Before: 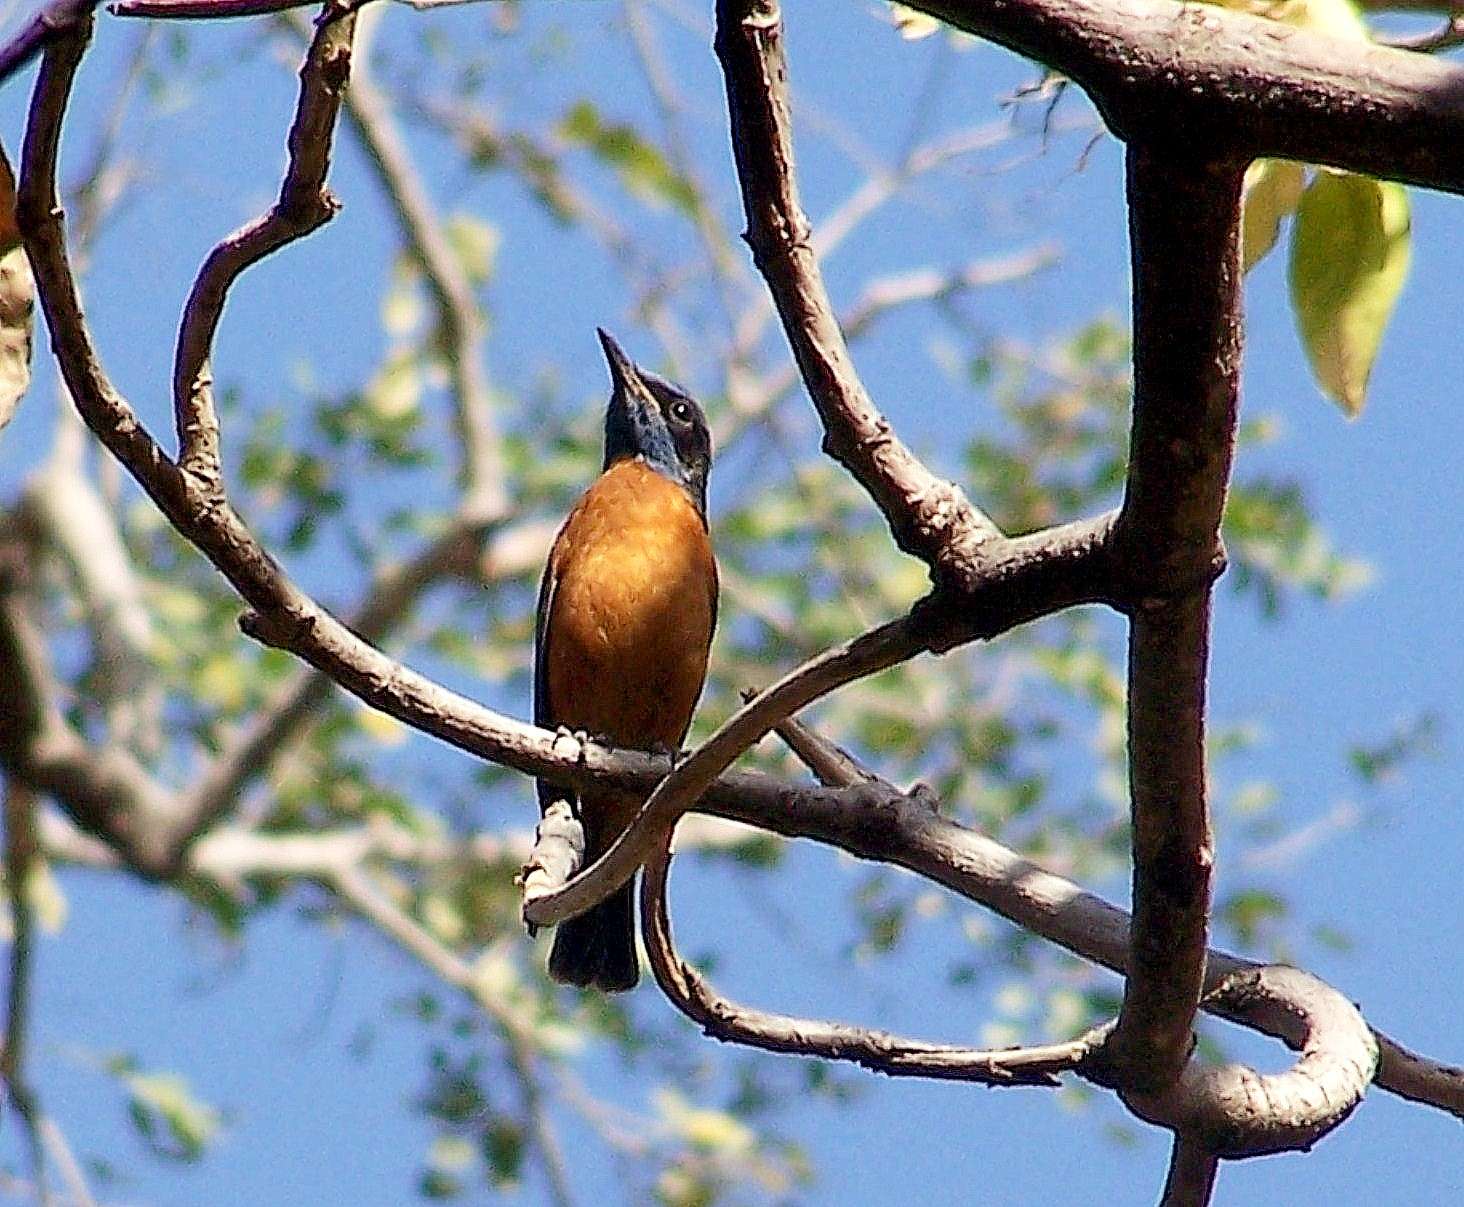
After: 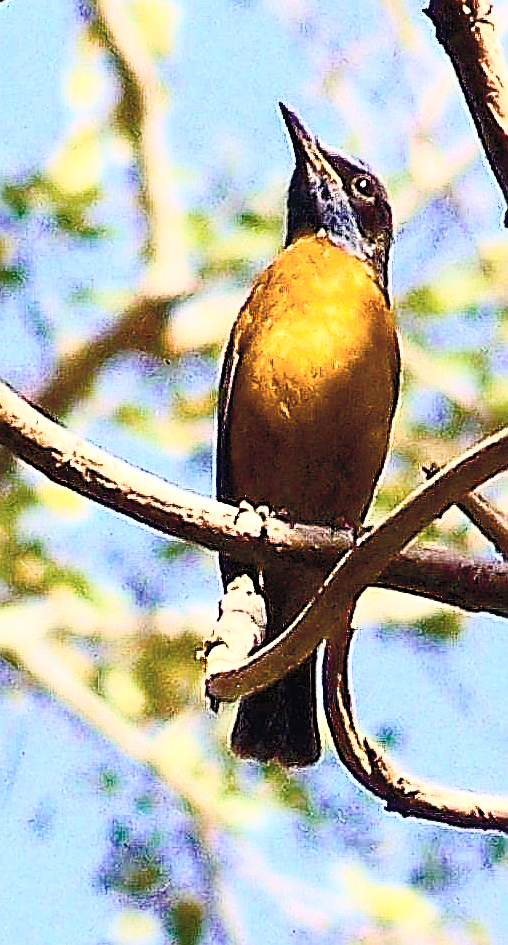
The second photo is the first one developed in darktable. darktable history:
sharpen: on, module defaults
color balance rgb: shadows lift › luminance -21.444%, shadows lift › chroma 6.586%, shadows lift › hue 268.02°, power › luminance 9.913%, power › chroma 2.825%, power › hue 58.06°, linear chroma grading › shadows 10.239%, linear chroma grading › highlights 11.11%, linear chroma grading › global chroma 14.388%, linear chroma grading › mid-tones 14.983%, perceptual saturation grading › global saturation 20%, perceptual saturation grading › highlights -24.814%, perceptual saturation grading › shadows 49.507%, global vibrance 16.416%, saturation formula JzAzBz (2021)
crop and rotate: left 21.809%, top 18.687%, right 43.463%, bottom 2.987%
contrast brightness saturation: contrast 0.428, brightness 0.562, saturation -0.189
